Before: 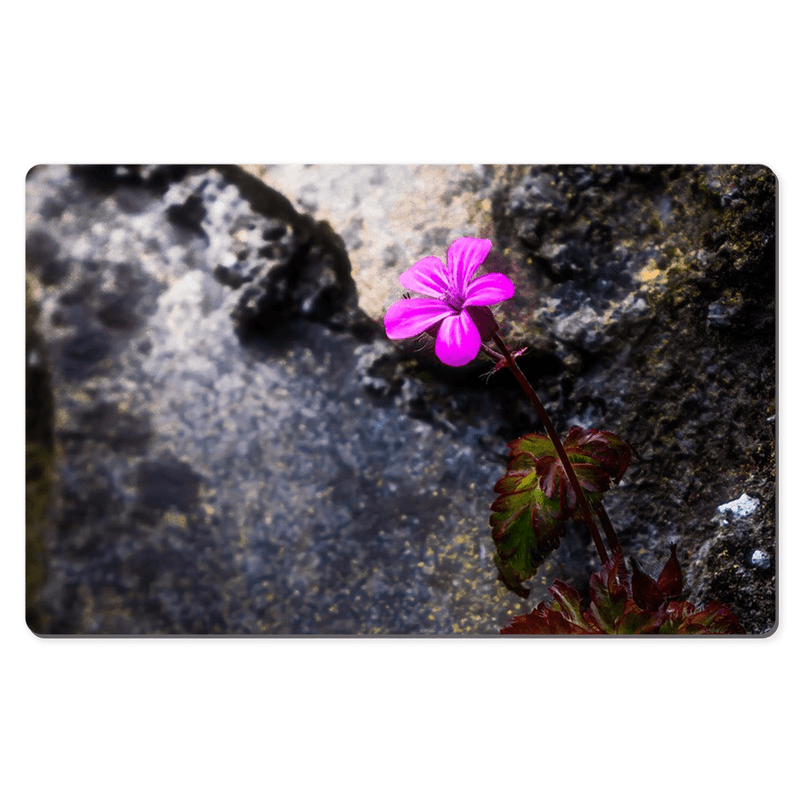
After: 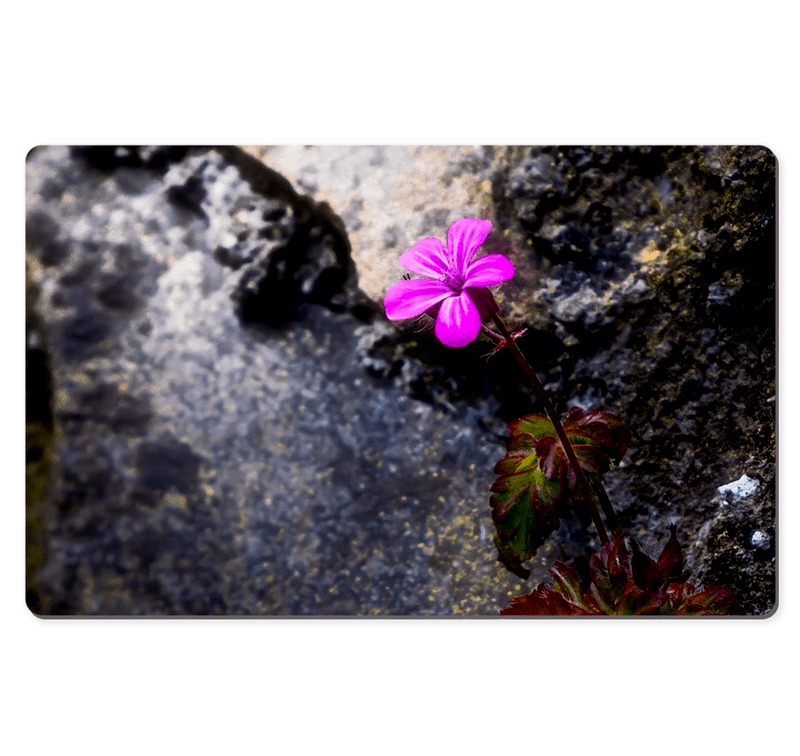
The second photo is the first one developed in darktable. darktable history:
crop and rotate: top 2.479%, bottom 3.018%
exposure: black level correction 0.007, compensate highlight preservation false
